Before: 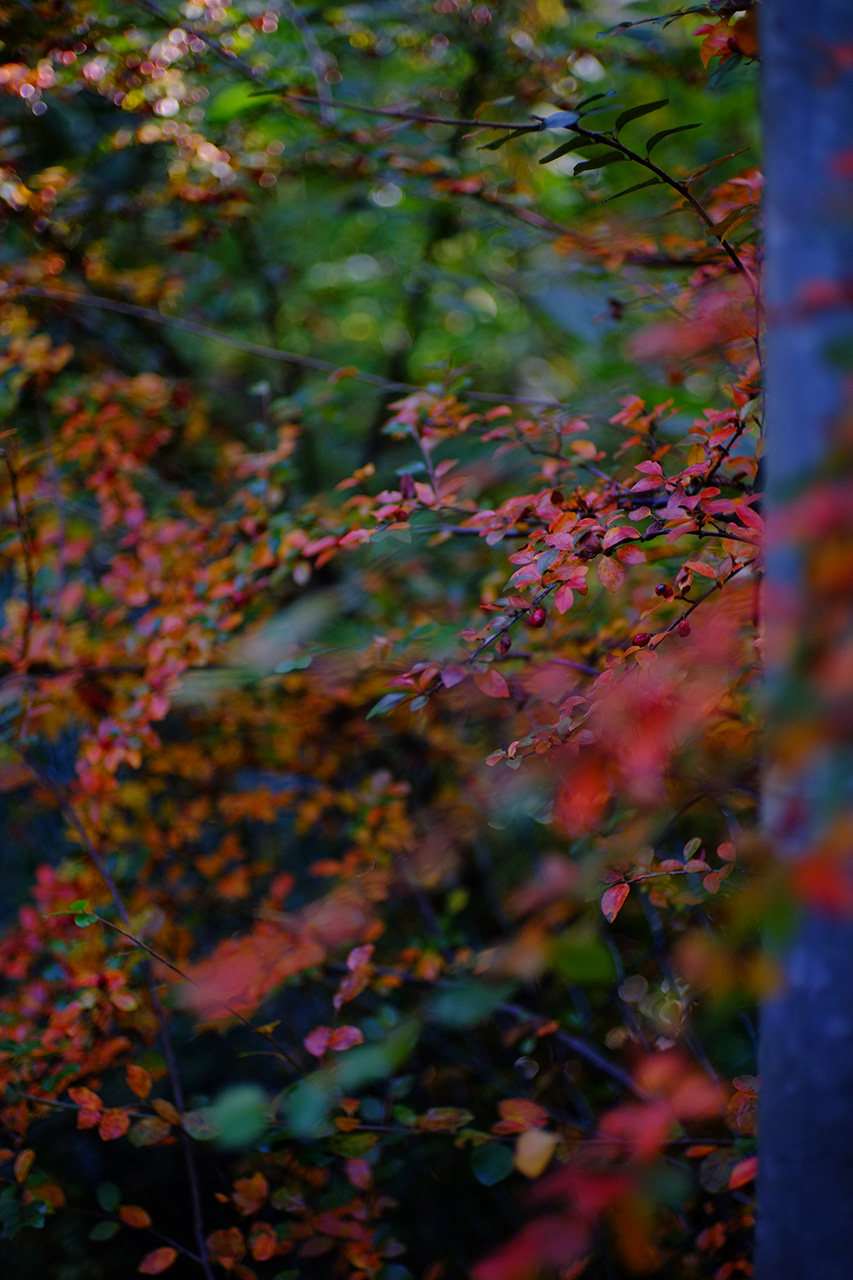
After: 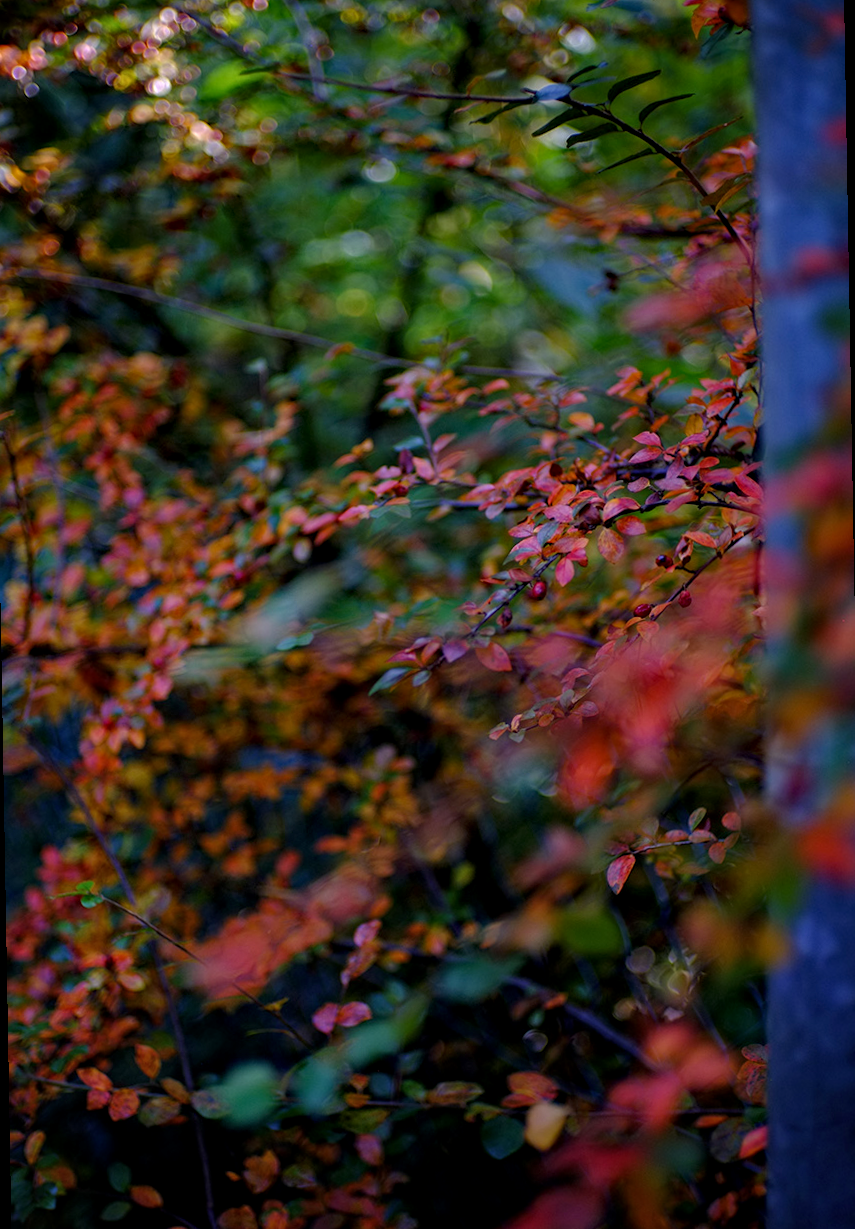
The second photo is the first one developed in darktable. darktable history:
haze removal: compatibility mode true, adaptive false
rotate and perspective: rotation -1°, crop left 0.011, crop right 0.989, crop top 0.025, crop bottom 0.975
local contrast: on, module defaults
shadows and highlights: shadows 0, highlights 40
